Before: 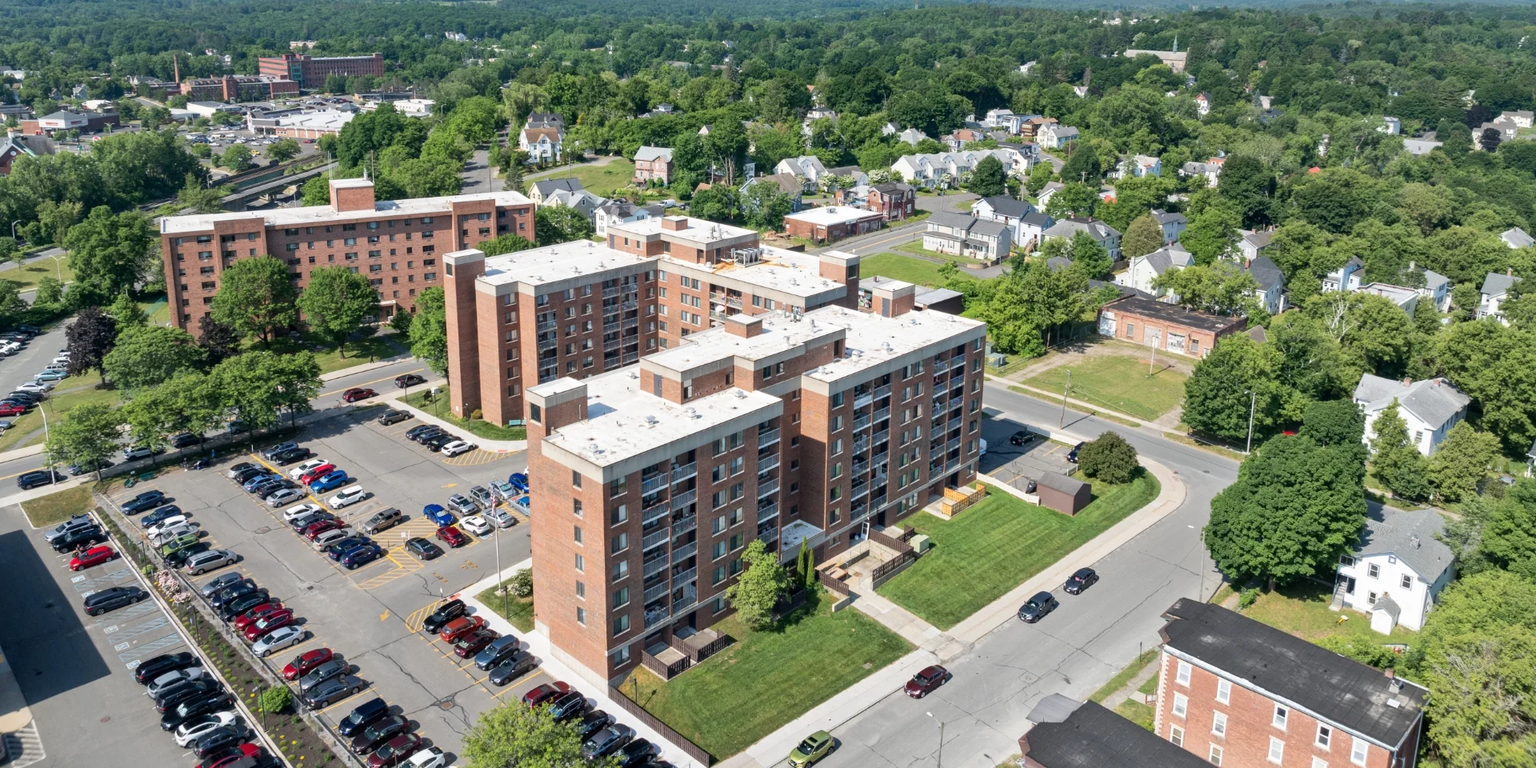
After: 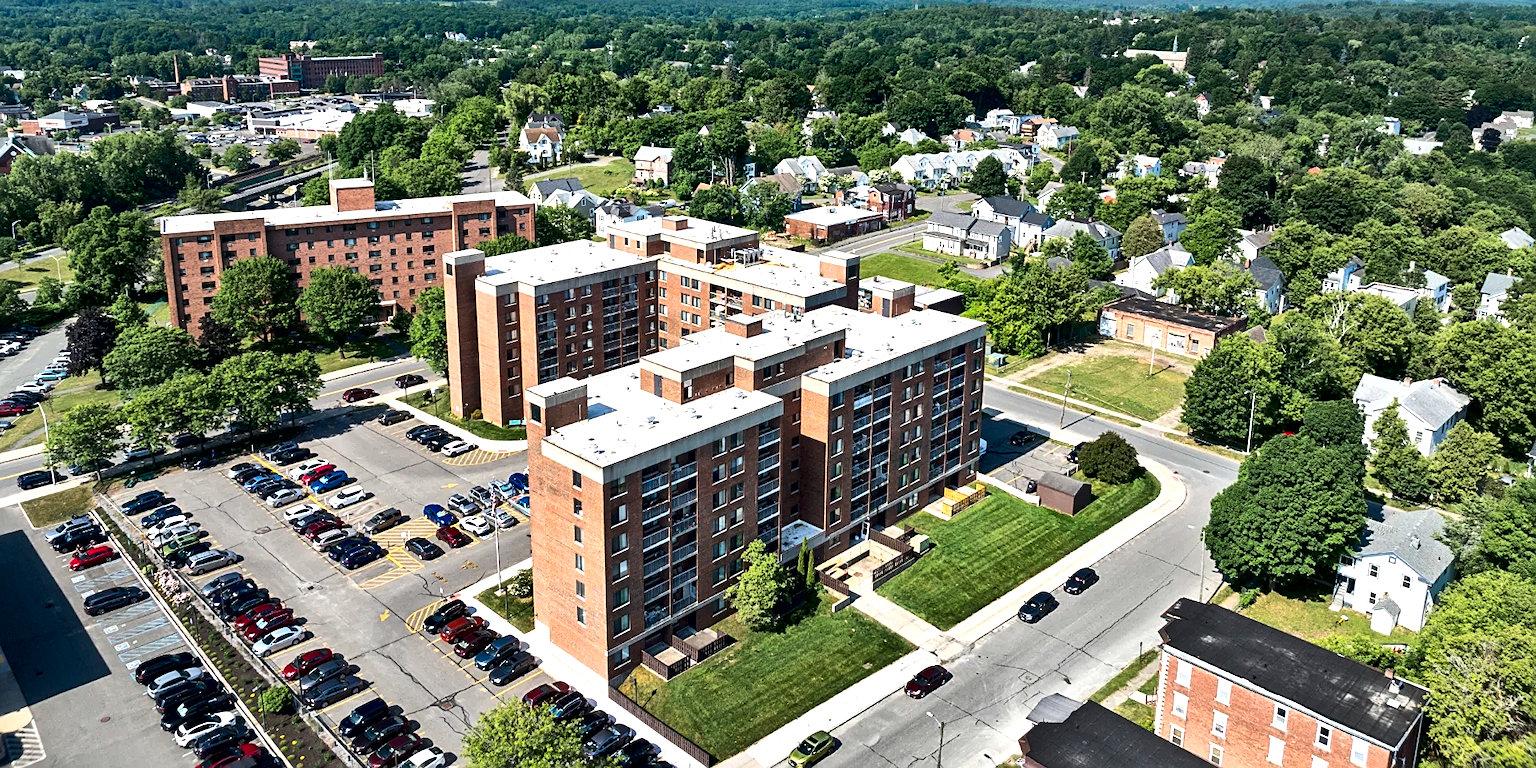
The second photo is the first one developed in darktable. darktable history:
white balance: emerald 1
color balance rgb: perceptual brilliance grading › highlights 14.29%, perceptual brilliance grading › mid-tones -5.92%, perceptual brilliance grading › shadows -26.83%, global vibrance 31.18%
contrast brightness saturation: contrast 0.16, saturation 0.32
local contrast: mode bilateral grid, contrast 20, coarseness 50, detail 150%, midtone range 0.2
shadows and highlights: shadows 19.13, highlights -83.41, soften with gaussian
rotate and perspective: automatic cropping original format, crop left 0, crop top 0
sharpen: on, module defaults
color zones: curves: ch0 [(0, 0.5) (0.143, 0.5) (0.286, 0.5) (0.429, 0.504) (0.571, 0.5) (0.714, 0.509) (0.857, 0.5) (1, 0.5)]; ch1 [(0, 0.425) (0.143, 0.425) (0.286, 0.375) (0.429, 0.405) (0.571, 0.5) (0.714, 0.47) (0.857, 0.425) (1, 0.435)]; ch2 [(0, 0.5) (0.143, 0.5) (0.286, 0.5) (0.429, 0.517) (0.571, 0.5) (0.714, 0.51) (0.857, 0.5) (1, 0.5)]
